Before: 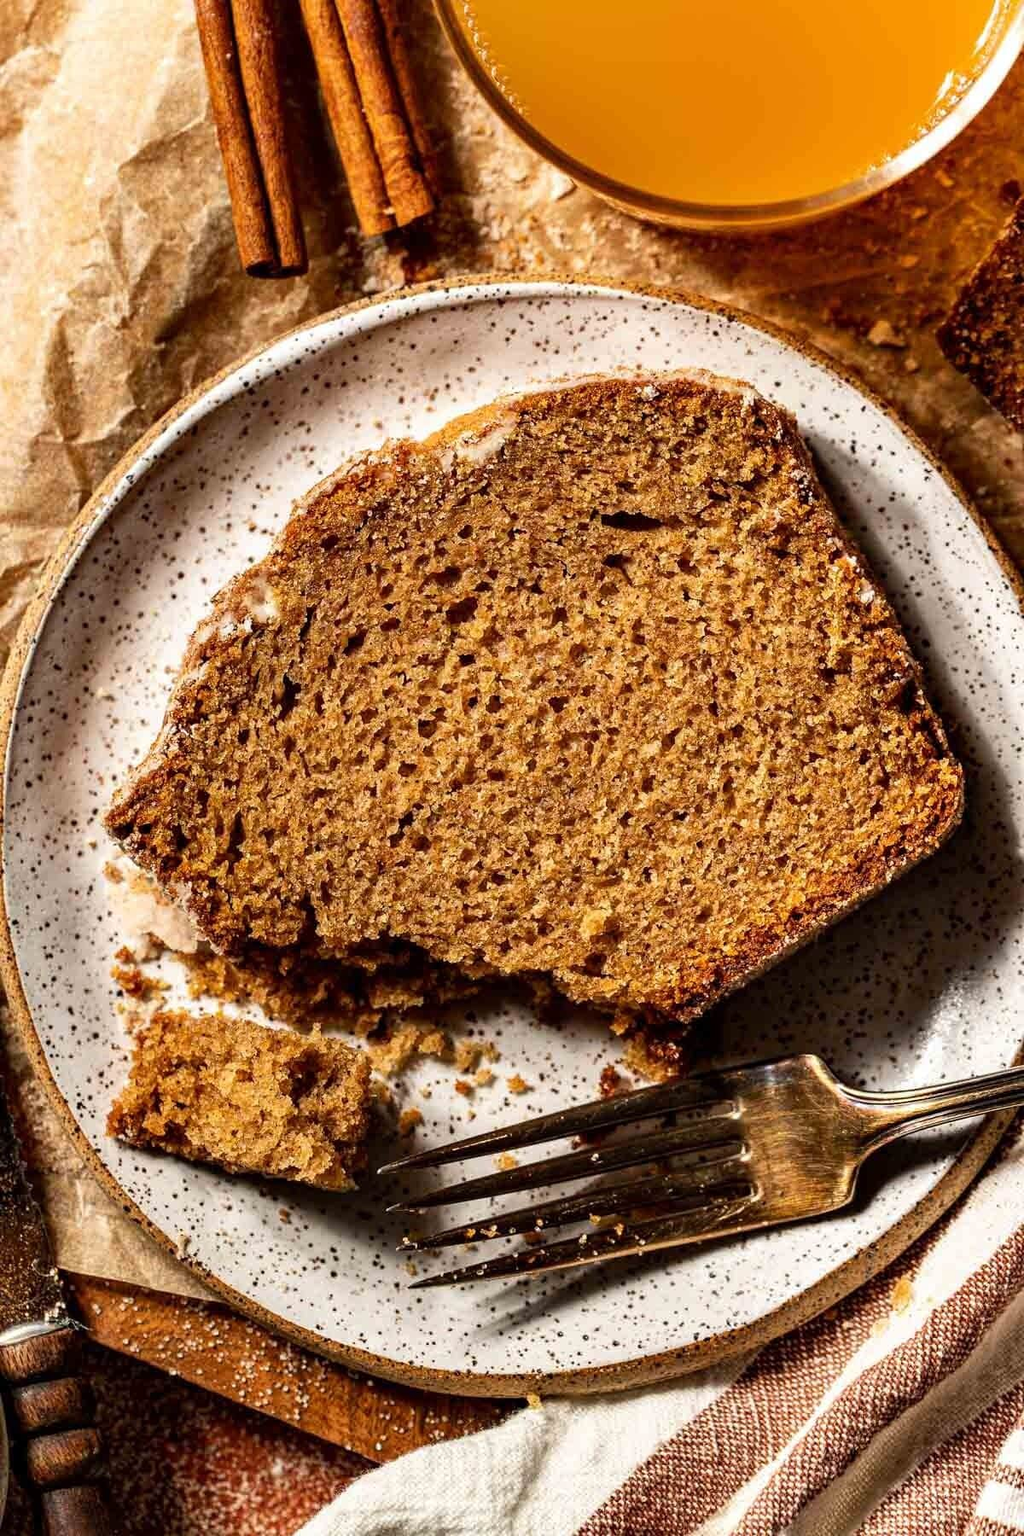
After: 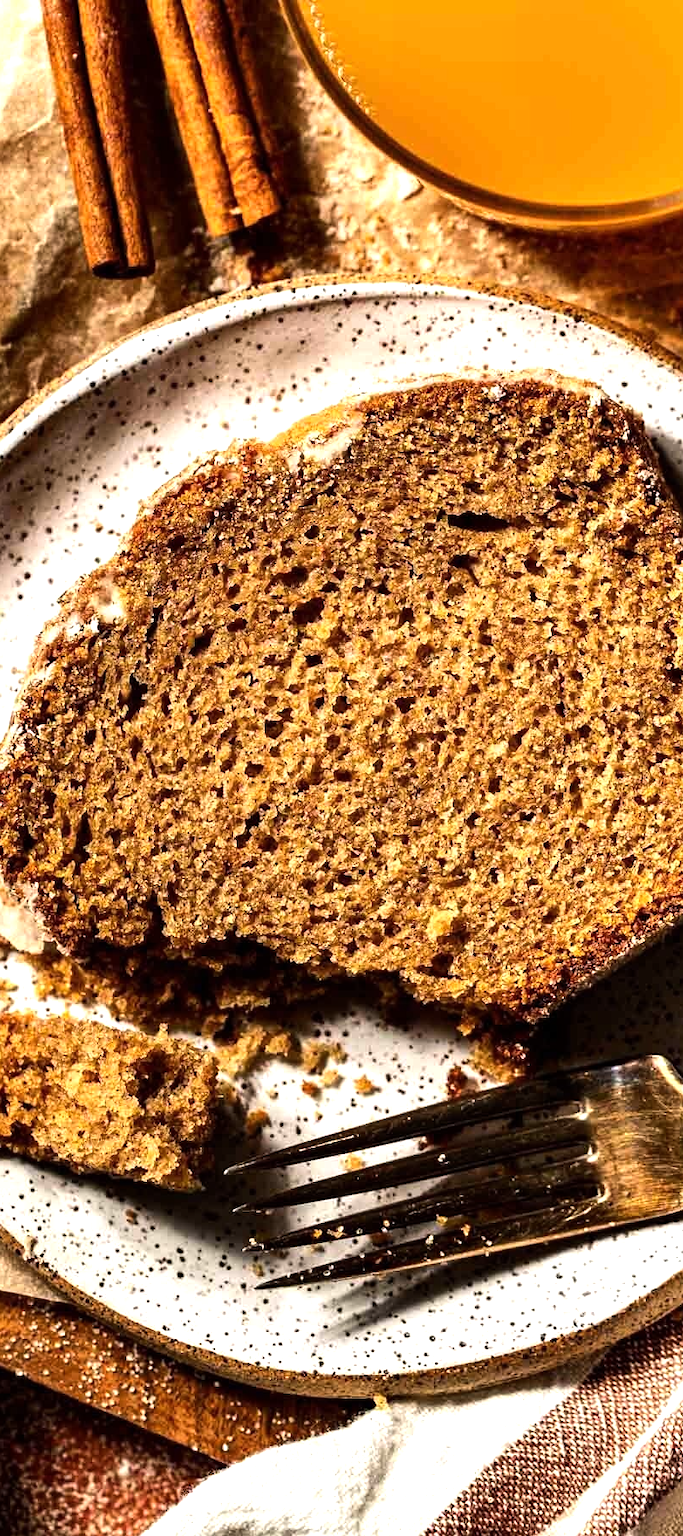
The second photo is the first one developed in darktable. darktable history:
crop and rotate: left 15.022%, right 18.252%
tone equalizer: -8 EV -0.785 EV, -7 EV -0.704 EV, -6 EV -0.605 EV, -5 EV -0.391 EV, -3 EV 0.388 EV, -2 EV 0.6 EV, -1 EV 0.689 EV, +0 EV 0.744 EV, edges refinement/feathering 500, mask exposure compensation -1.57 EV, preserve details no
